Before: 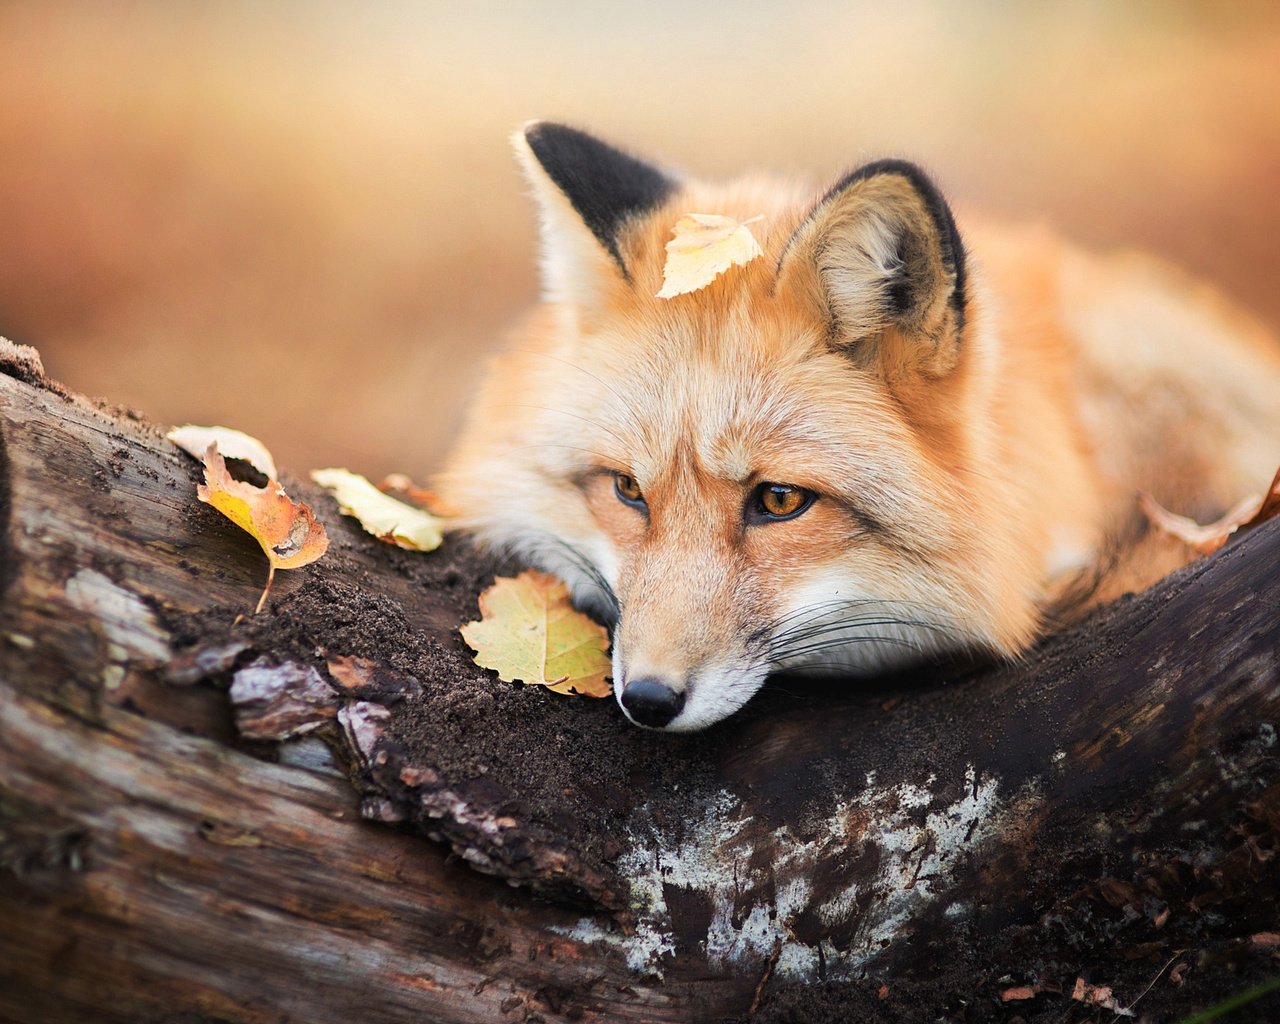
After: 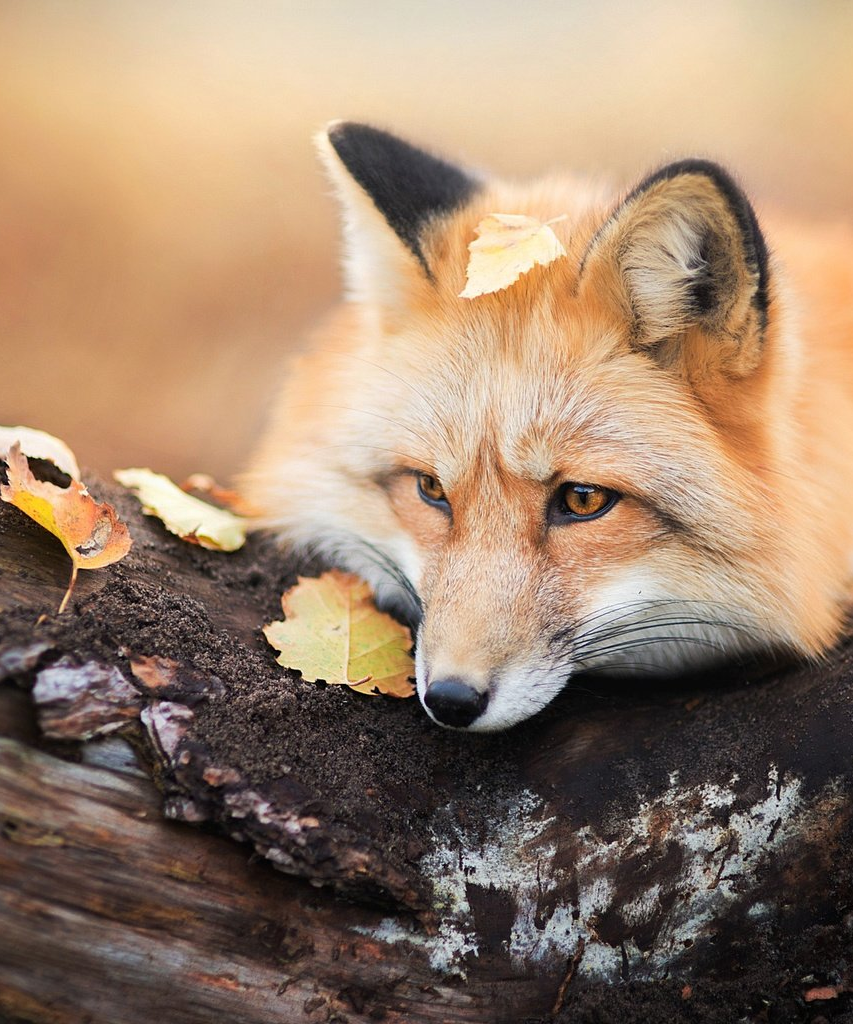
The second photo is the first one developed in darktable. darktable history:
crop: left 15.405%, right 17.913%
